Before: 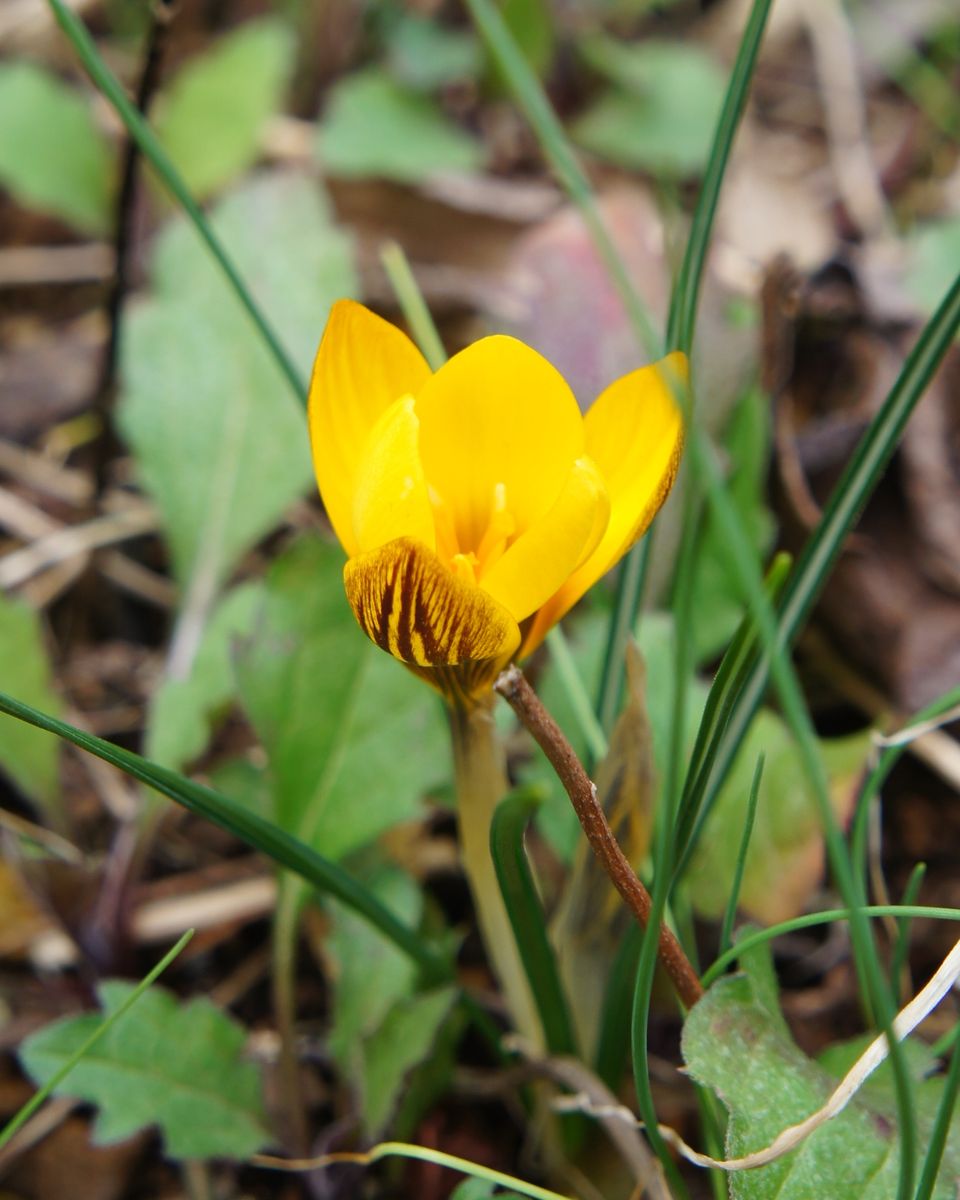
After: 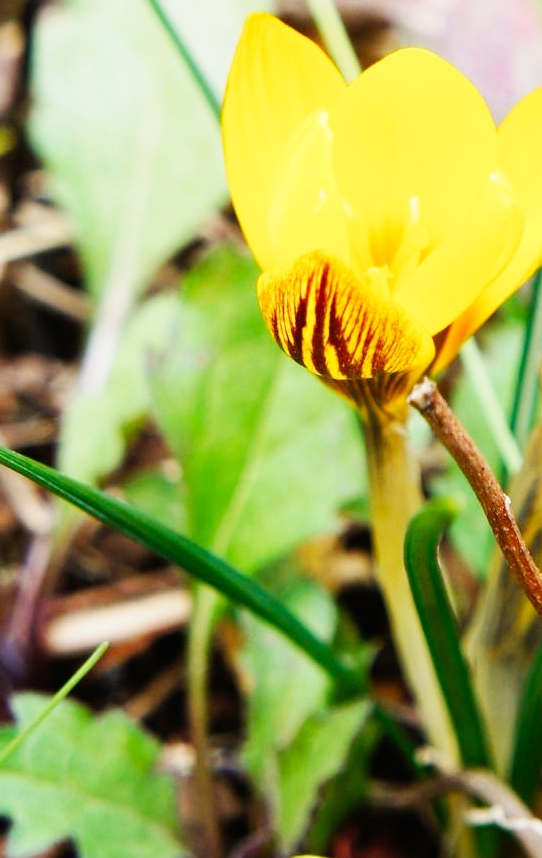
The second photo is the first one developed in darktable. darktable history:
base curve: curves: ch0 [(0, 0) (0, 0.001) (0.001, 0.001) (0.004, 0.002) (0.007, 0.004) (0.015, 0.013) (0.033, 0.045) (0.052, 0.096) (0.075, 0.17) (0.099, 0.241) (0.163, 0.42) (0.219, 0.55) (0.259, 0.616) (0.327, 0.722) (0.365, 0.765) (0.522, 0.873) (0.547, 0.881) (0.689, 0.919) (0.826, 0.952) (1, 1)], preserve colors none
crop: left 8.962%, top 23.992%, right 34.547%, bottom 4.442%
